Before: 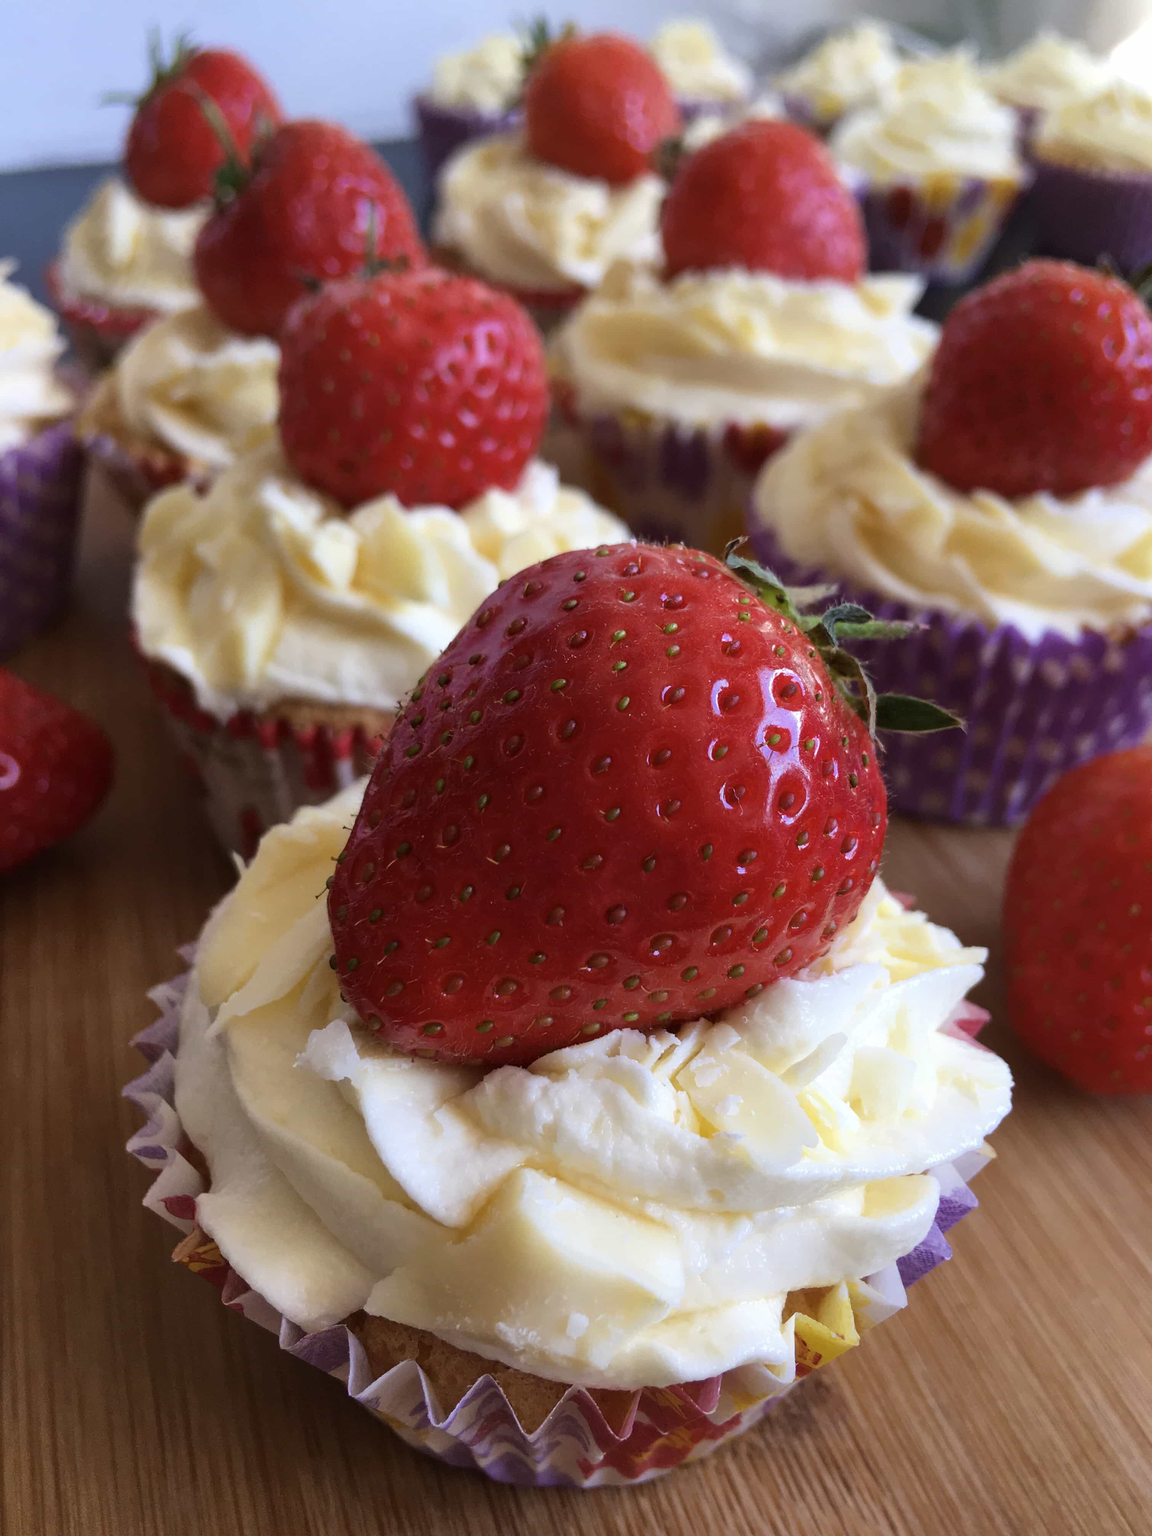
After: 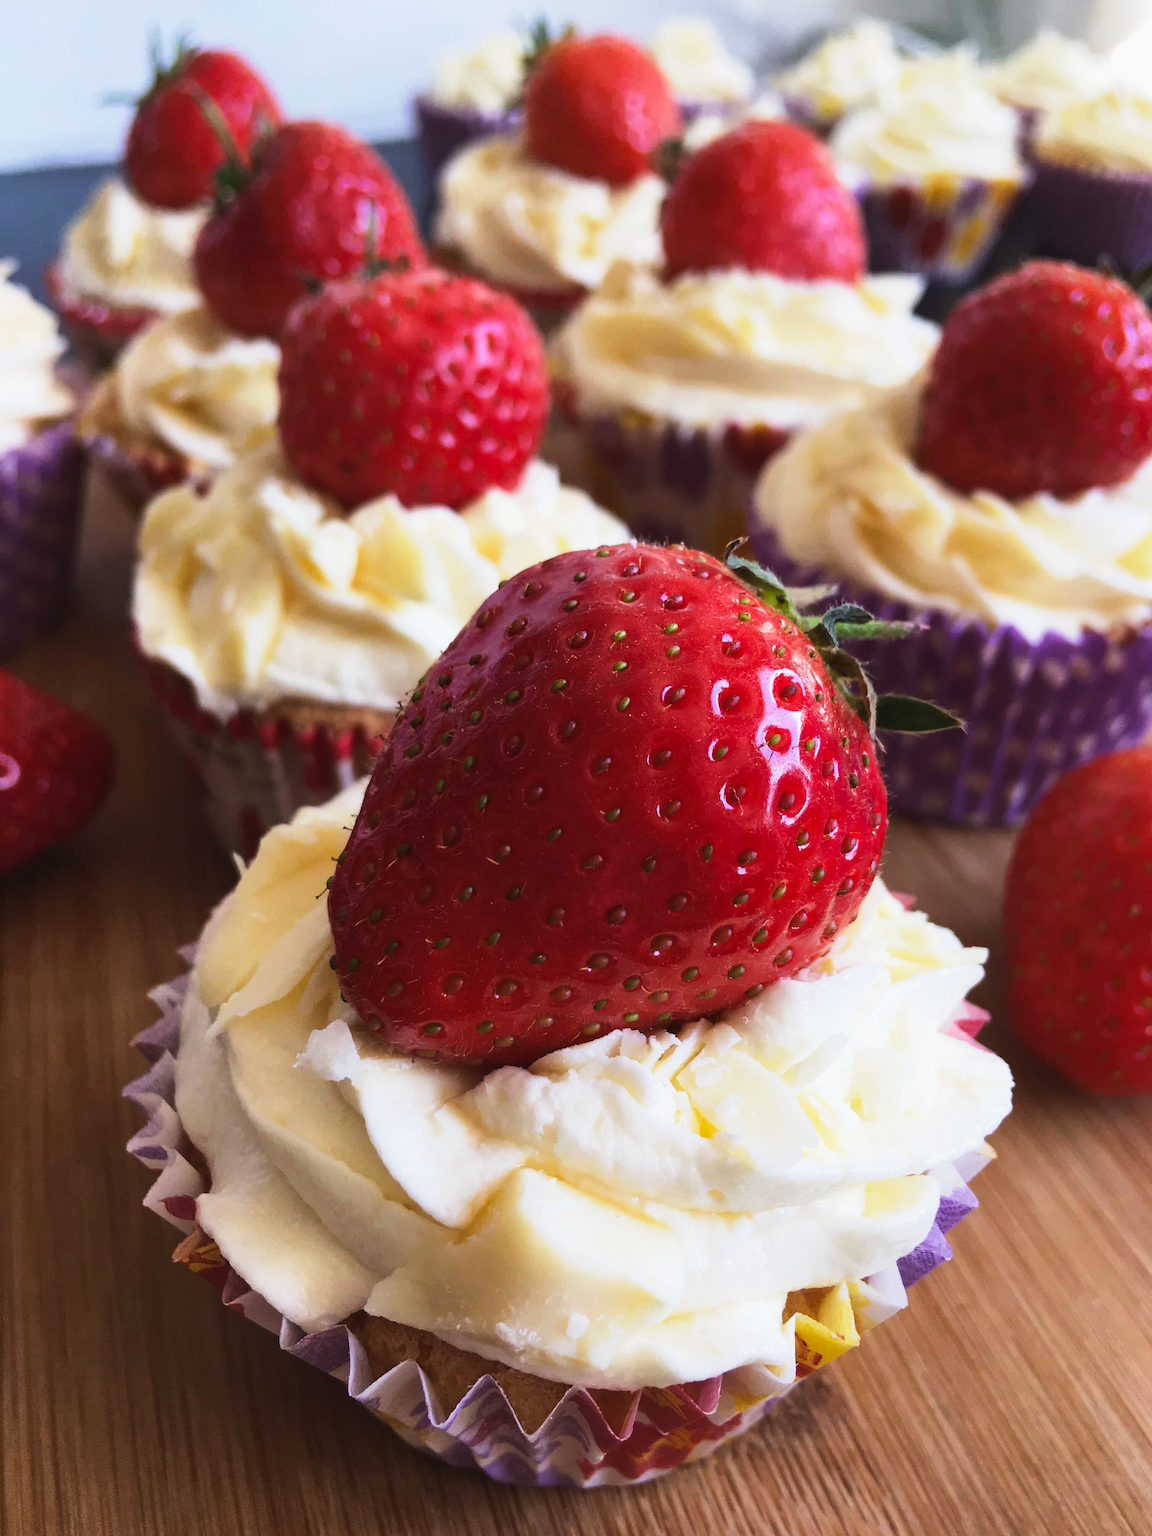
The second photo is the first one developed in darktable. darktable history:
tone curve: curves: ch0 [(0, 0.029) (0.253, 0.237) (1, 0.945)]; ch1 [(0, 0) (0.401, 0.42) (0.442, 0.47) (0.492, 0.498) (0.511, 0.523) (0.557, 0.565) (0.66, 0.683) (1, 1)]; ch2 [(0, 0) (0.394, 0.413) (0.5, 0.5) (0.578, 0.568) (1, 1)], preserve colors none
base curve: curves: ch0 [(0, 0) (0.688, 0.865) (1, 1)], preserve colors none
tone equalizer: -8 EV -0.424 EV, -7 EV -0.392 EV, -6 EV -0.325 EV, -5 EV -0.197 EV, -3 EV 0.256 EV, -2 EV 0.305 EV, -1 EV 0.371 EV, +0 EV 0.442 EV, edges refinement/feathering 500, mask exposure compensation -1.57 EV, preserve details no
